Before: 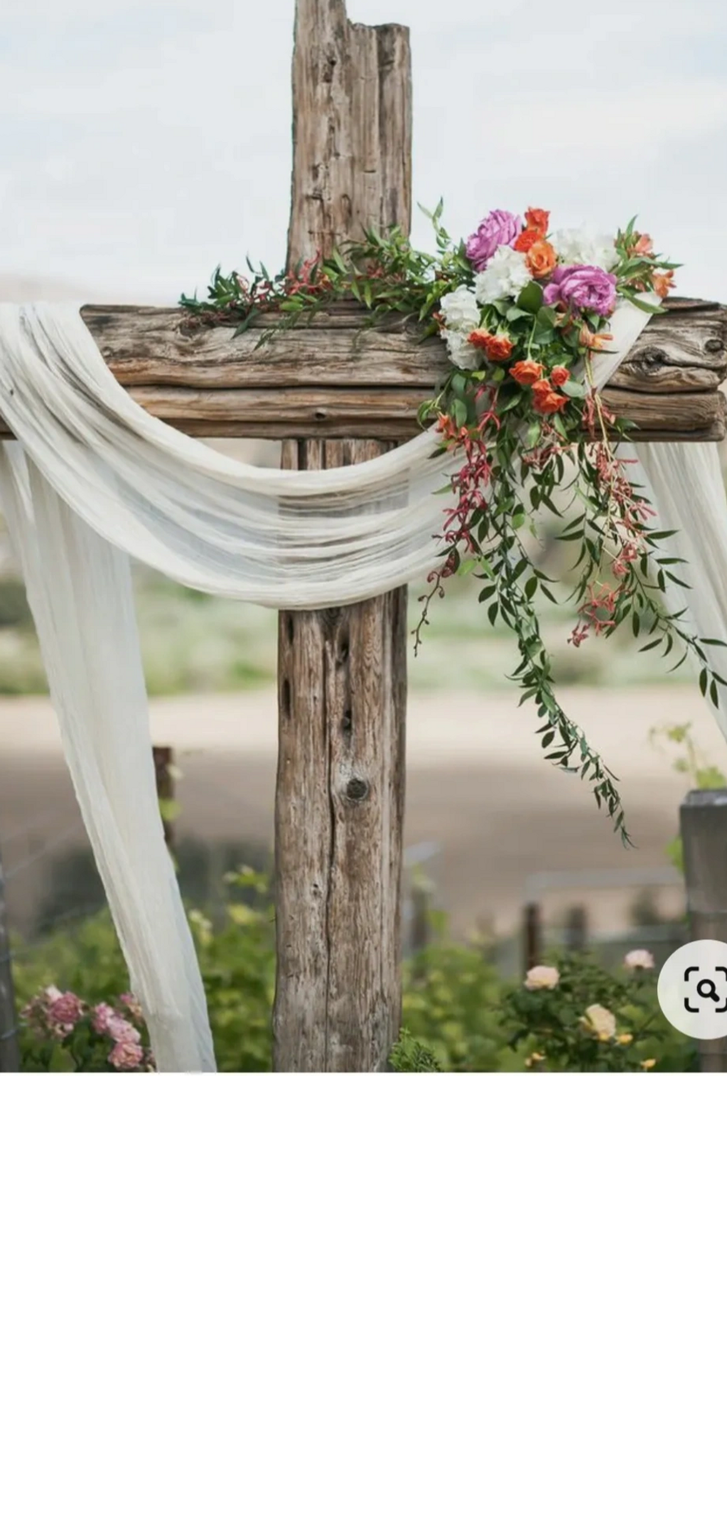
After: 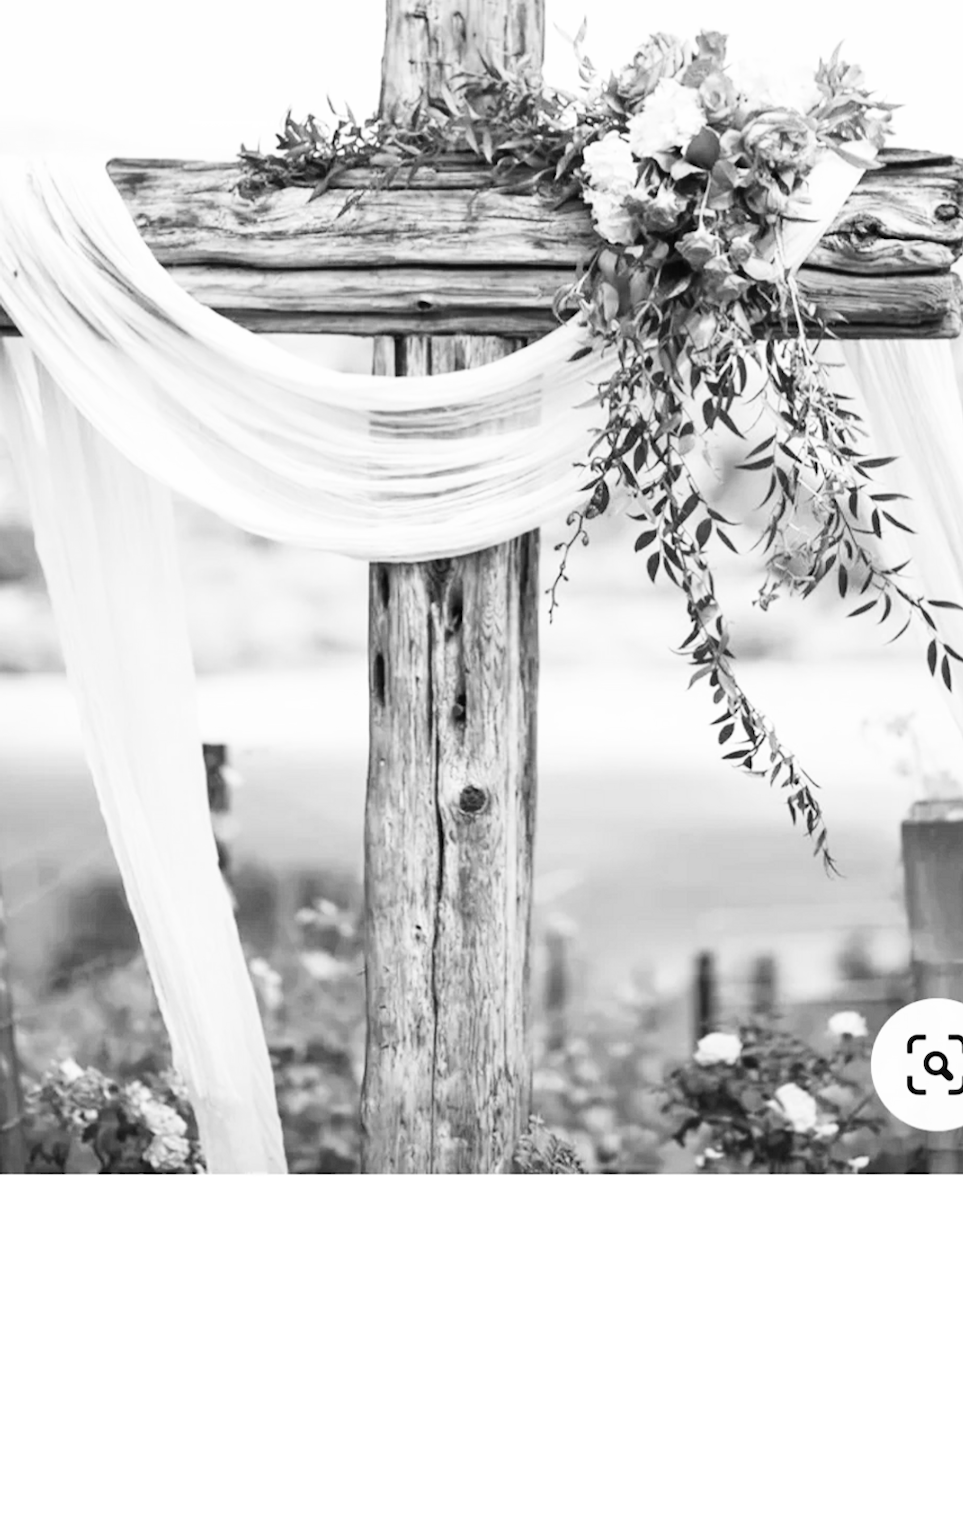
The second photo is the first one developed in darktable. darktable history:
crop and rotate: top 12.084%, bottom 12.398%
color zones: curves: ch1 [(0, -0.394) (0.143, -0.394) (0.286, -0.394) (0.429, -0.392) (0.571, -0.391) (0.714, -0.391) (0.857, -0.391) (1, -0.394)]
base curve: curves: ch0 [(0, 0.003) (0.001, 0.002) (0.006, 0.004) (0.02, 0.022) (0.048, 0.086) (0.094, 0.234) (0.162, 0.431) (0.258, 0.629) (0.385, 0.8) (0.548, 0.918) (0.751, 0.988) (1, 1)], preserve colors none
